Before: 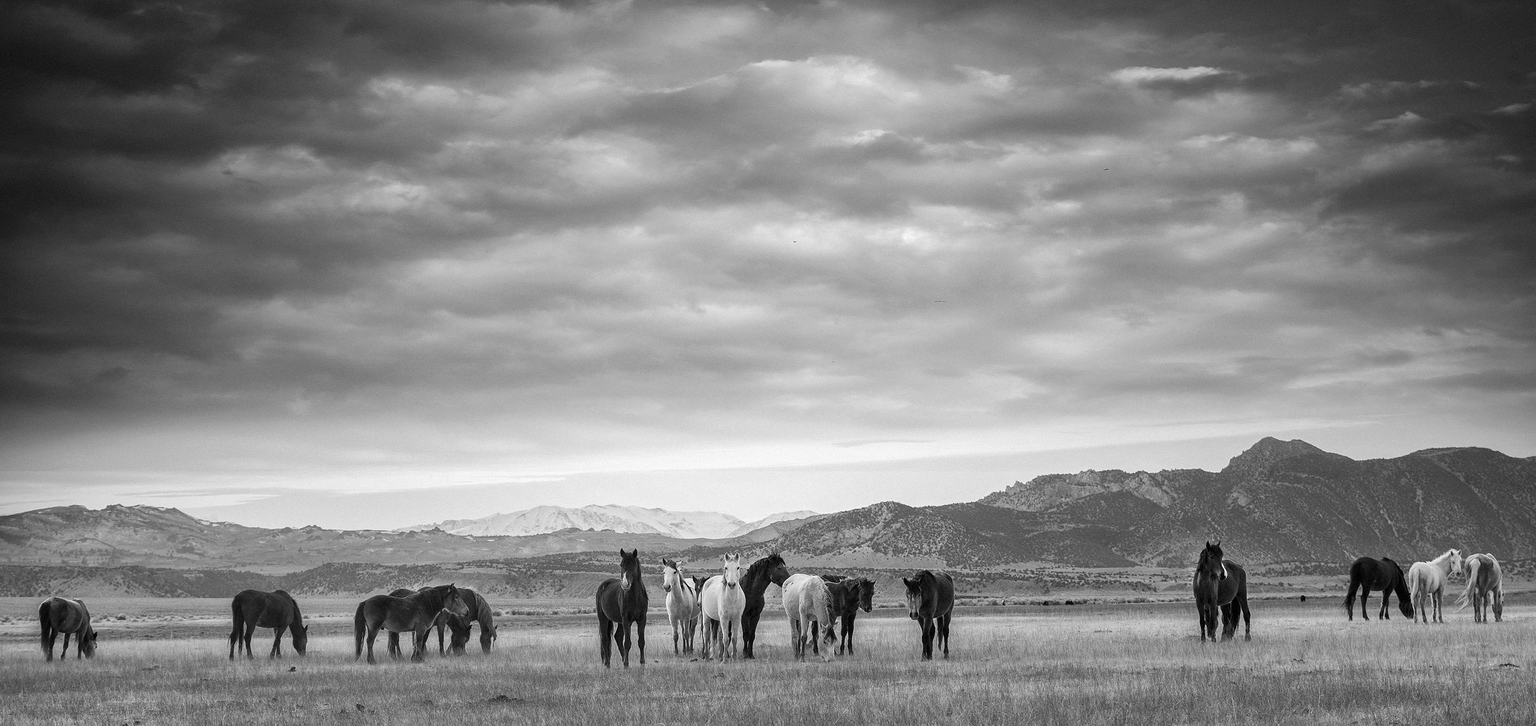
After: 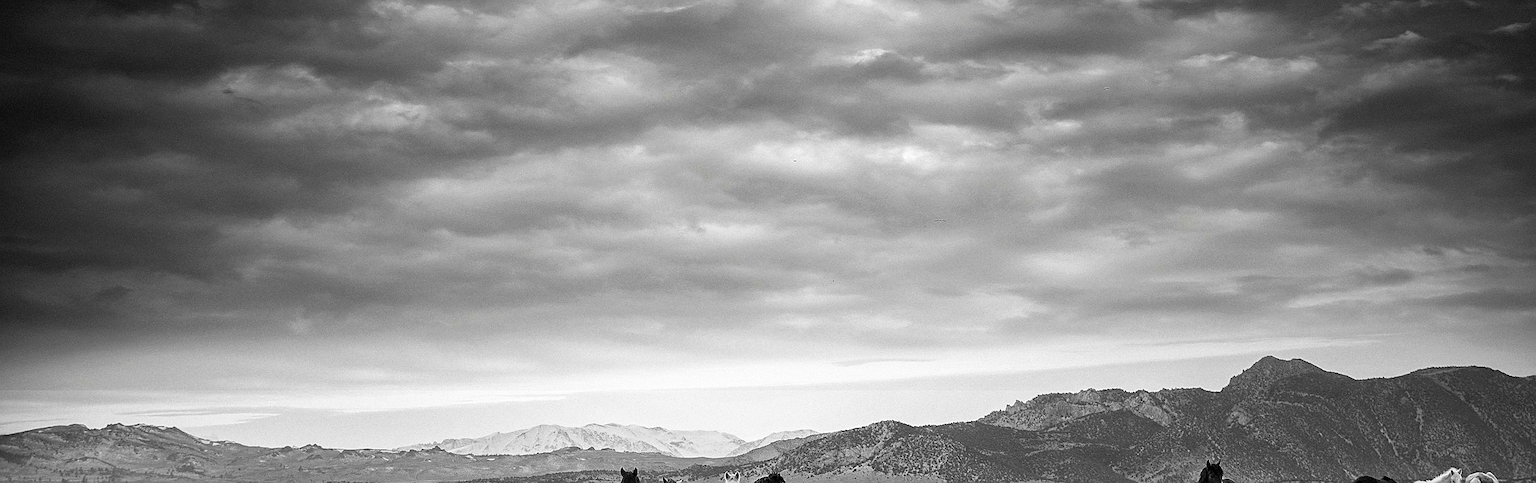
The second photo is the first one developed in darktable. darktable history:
crop: top 11.166%, bottom 22.168%
rgb curve: curves: ch0 [(0, 0) (0.078, 0.051) (0.929, 0.956) (1, 1)], compensate middle gray true
sharpen: on, module defaults
haze removal: compatibility mode true, adaptive false
color balance rgb: linear chroma grading › global chroma 15%, perceptual saturation grading › global saturation 30%
